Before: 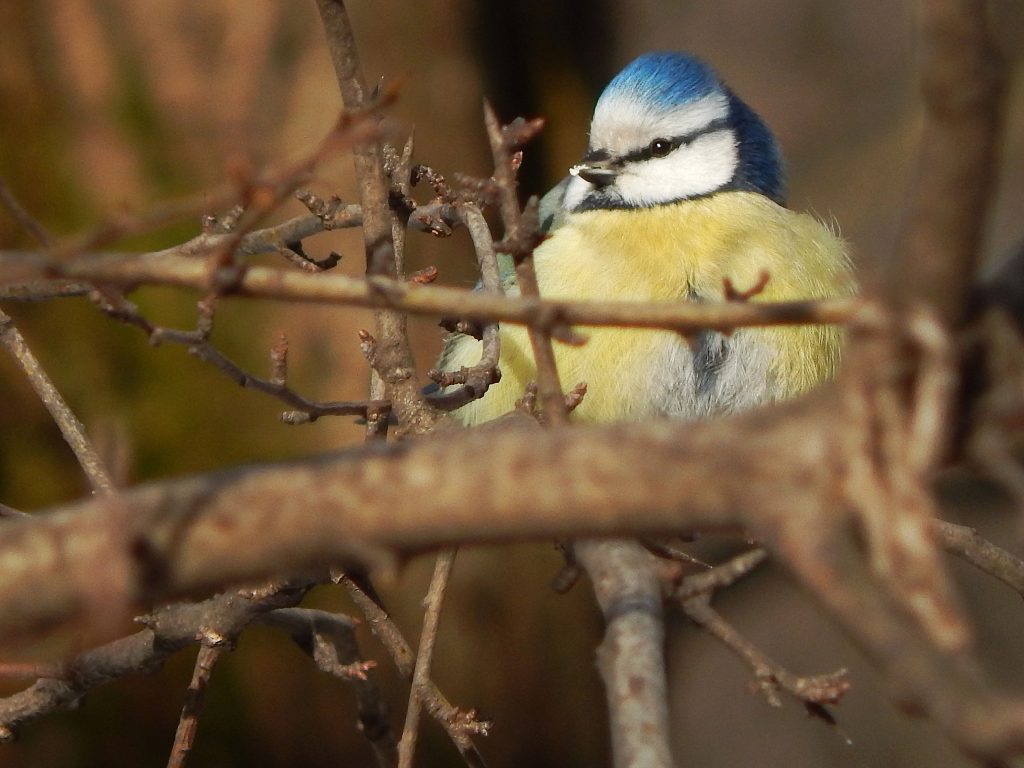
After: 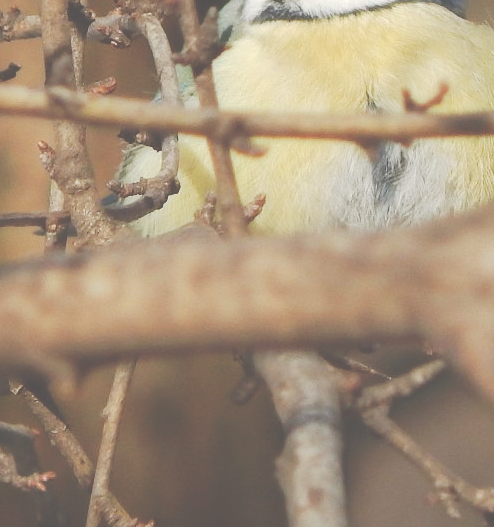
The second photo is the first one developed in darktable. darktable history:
contrast brightness saturation: saturation -0.04
exposure: black level correction -0.087, compensate highlight preservation false
crop: left 31.379%, top 24.658%, right 20.326%, bottom 6.628%
tone curve: curves: ch0 [(0, 0) (0.003, 0.108) (0.011, 0.112) (0.025, 0.117) (0.044, 0.126) (0.069, 0.133) (0.1, 0.146) (0.136, 0.158) (0.177, 0.178) (0.224, 0.212) (0.277, 0.256) (0.335, 0.331) (0.399, 0.423) (0.468, 0.538) (0.543, 0.641) (0.623, 0.721) (0.709, 0.792) (0.801, 0.845) (0.898, 0.917) (1, 1)], preserve colors none
